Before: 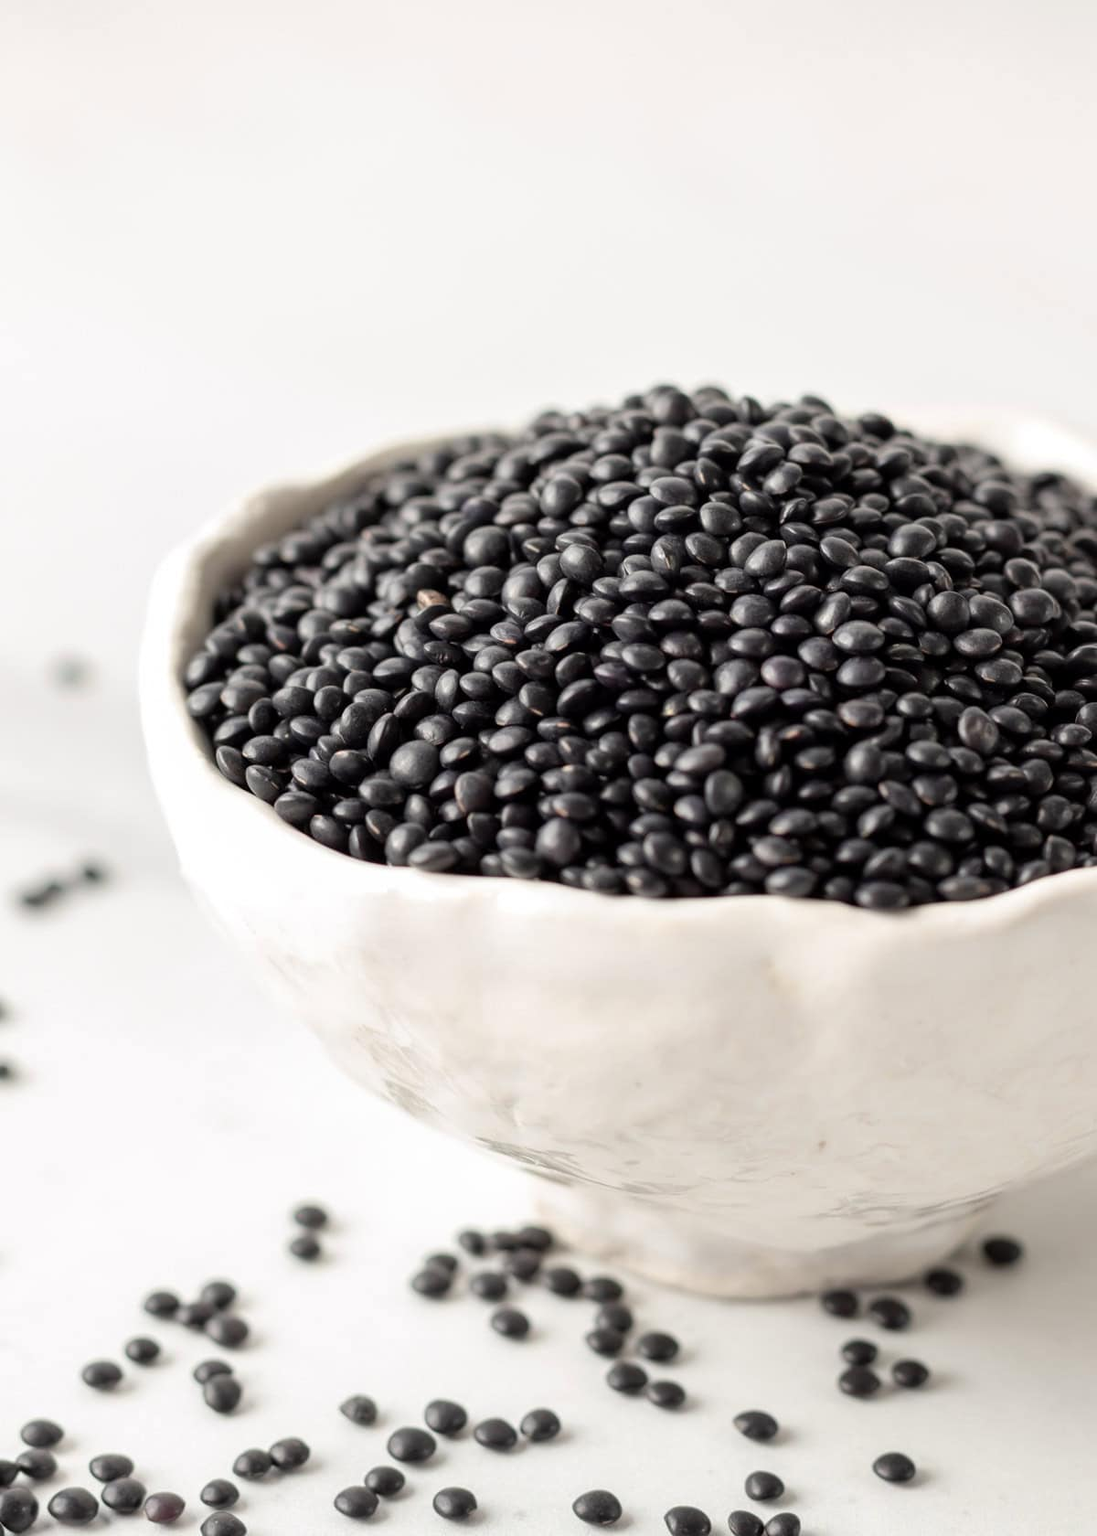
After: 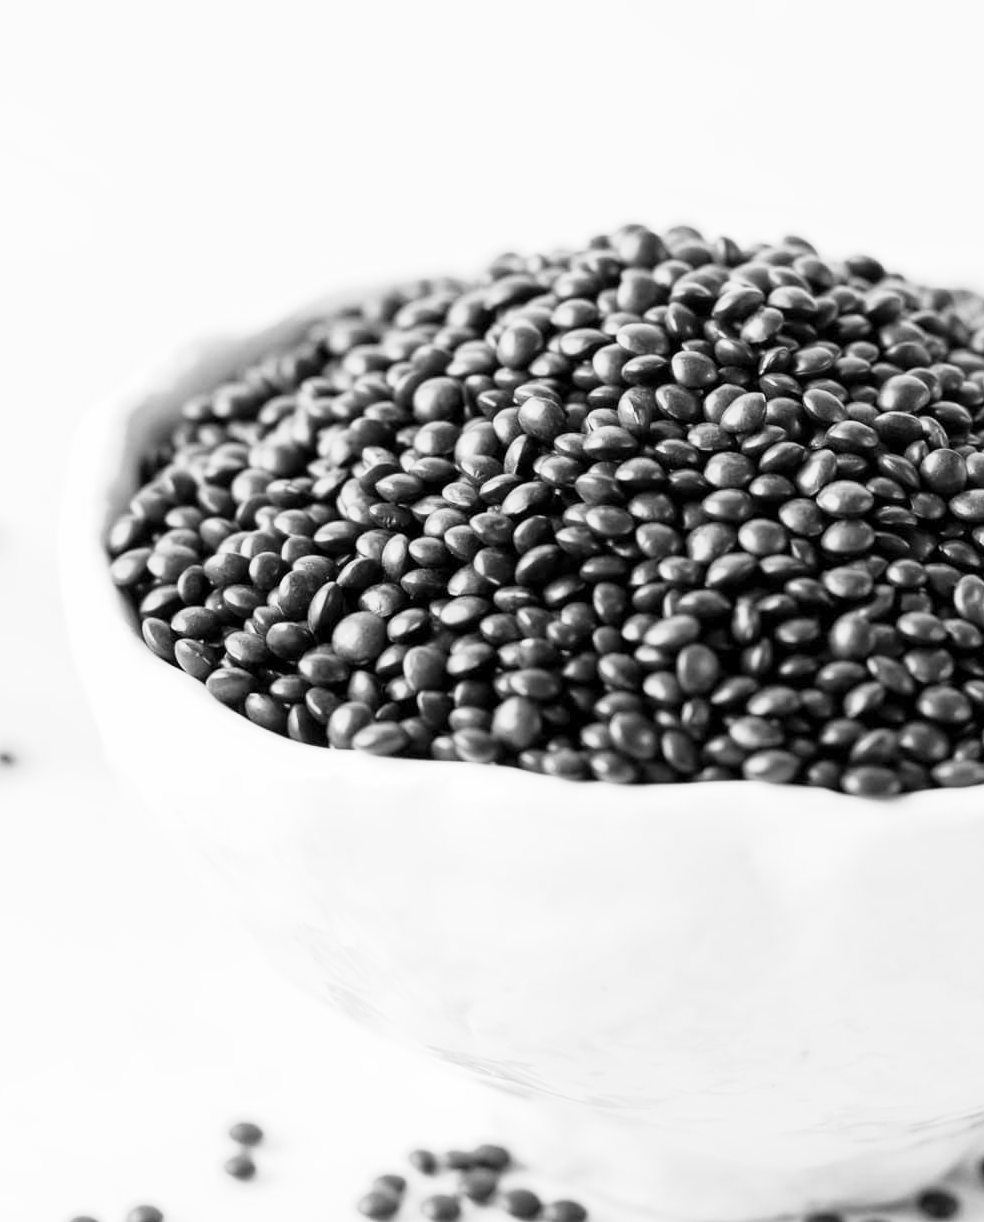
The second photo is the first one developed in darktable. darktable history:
monochrome: on, module defaults
white balance: red 0.974, blue 1.044
exposure: exposure 0.648 EV, compensate highlight preservation false
shadows and highlights: radius 334.93, shadows 63.48, highlights 6.06, compress 87.7%, highlights color adjustment 39.73%, soften with gaussian
color calibration: illuminant as shot in camera, x 0.358, y 0.373, temperature 4628.91 K
color correction: highlights a* -5.3, highlights b* 9.8, shadows a* 9.8, shadows b* 24.26
crop: left 7.856%, top 11.836%, right 10.12%, bottom 15.387%
base curve: curves: ch0 [(0, 0) (0.088, 0.125) (0.176, 0.251) (0.354, 0.501) (0.613, 0.749) (1, 0.877)], preserve colors none
